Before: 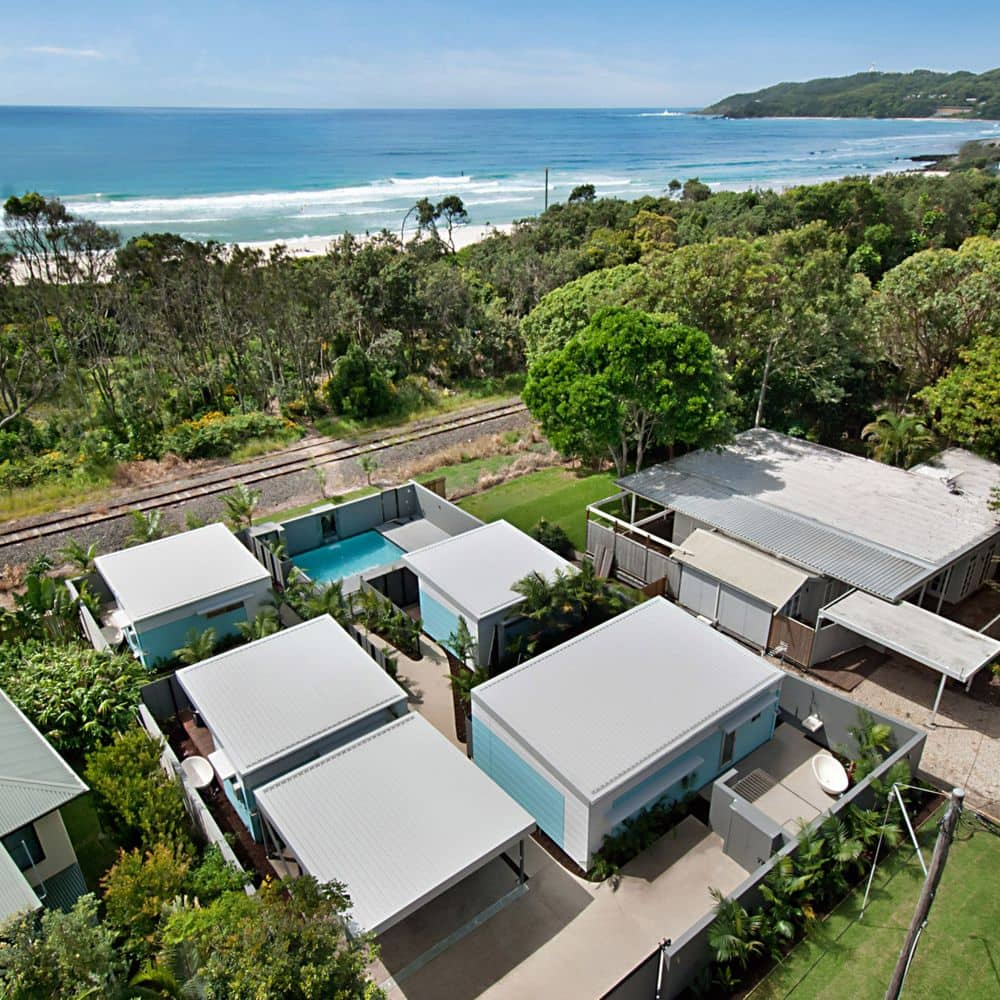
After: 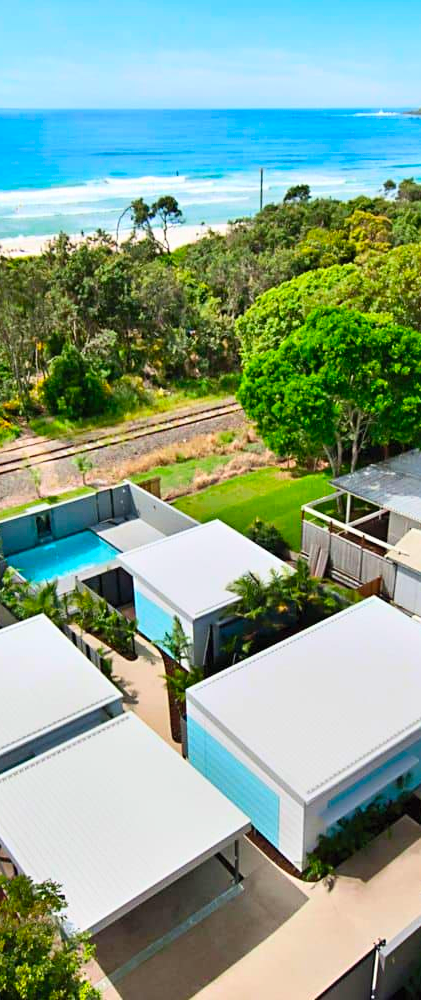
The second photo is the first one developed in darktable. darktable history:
crop: left 28.583%, right 29.231%
contrast brightness saturation: contrast 0.2, brightness 0.2, saturation 0.8
